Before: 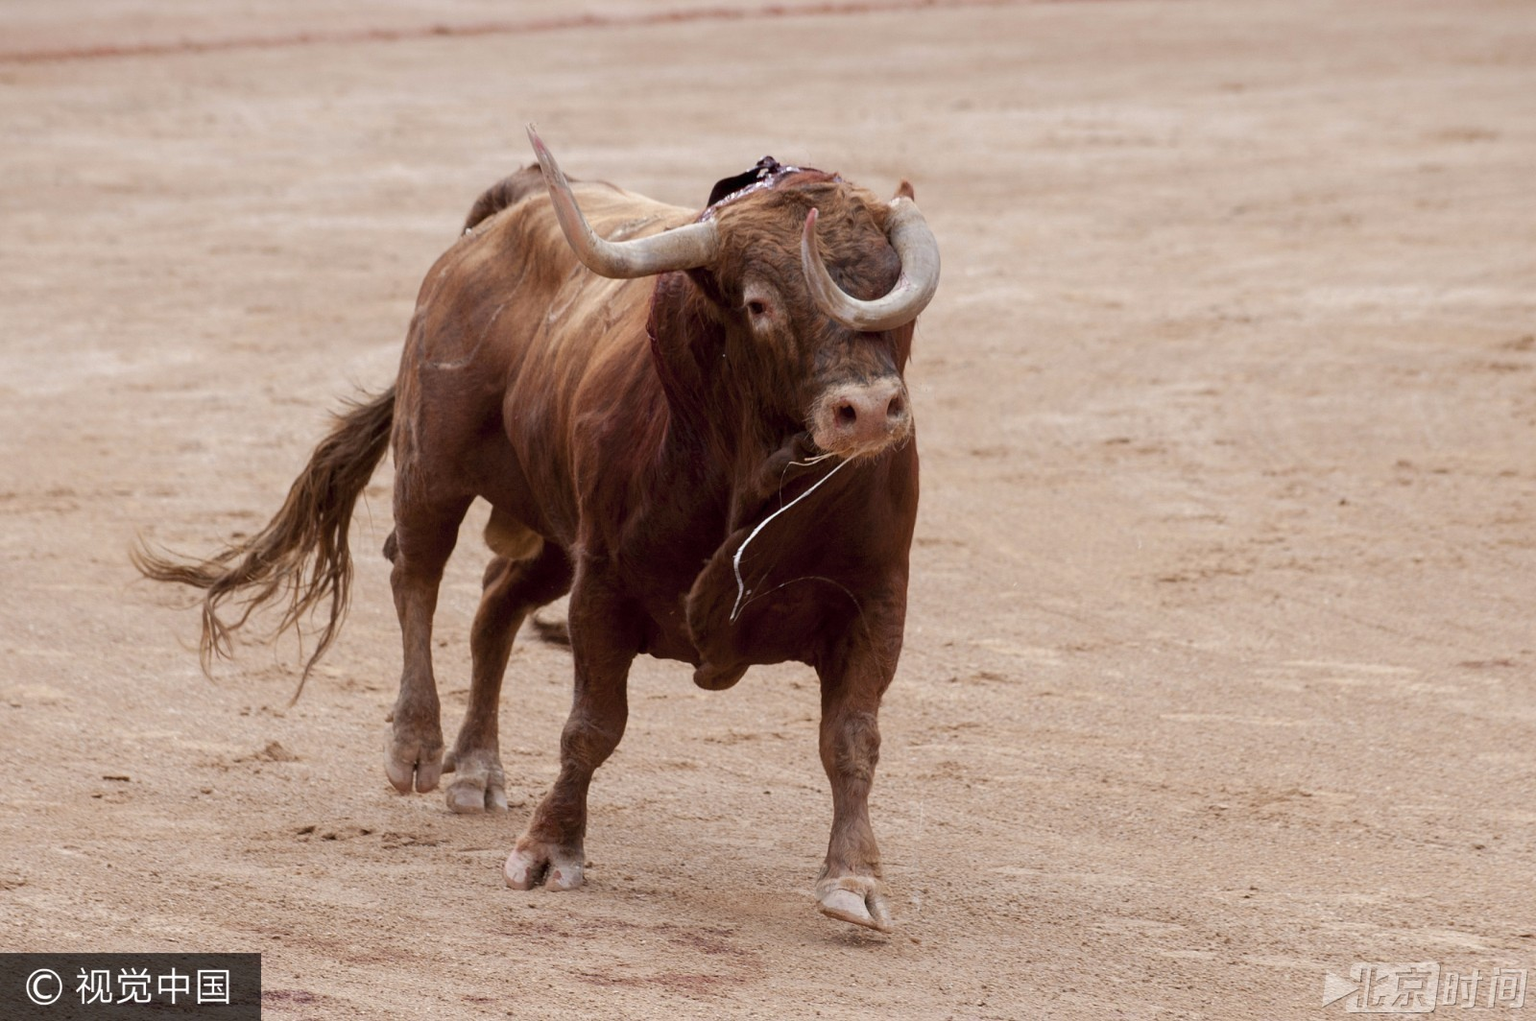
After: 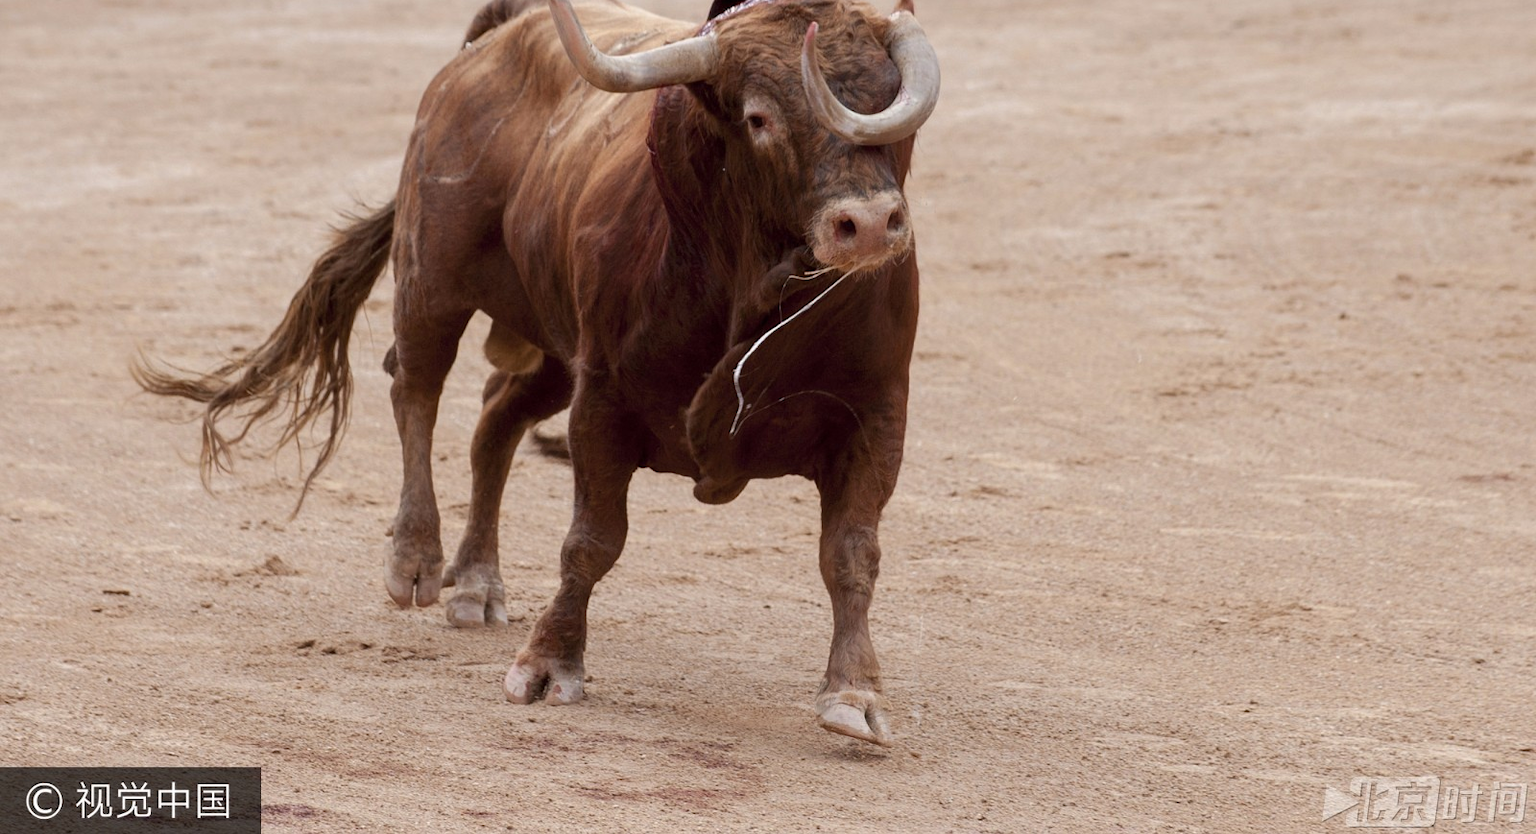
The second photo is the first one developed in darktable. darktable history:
color correction: highlights b* 0.057
crop and rotate: top 18.273%
